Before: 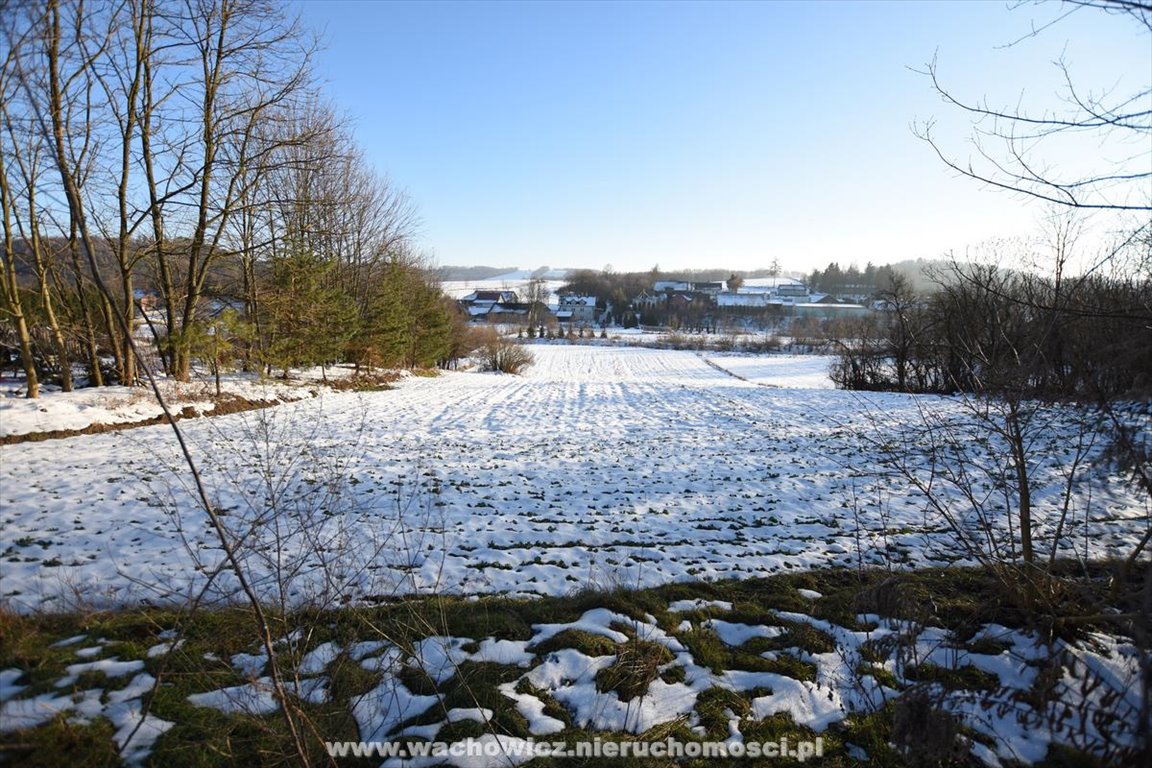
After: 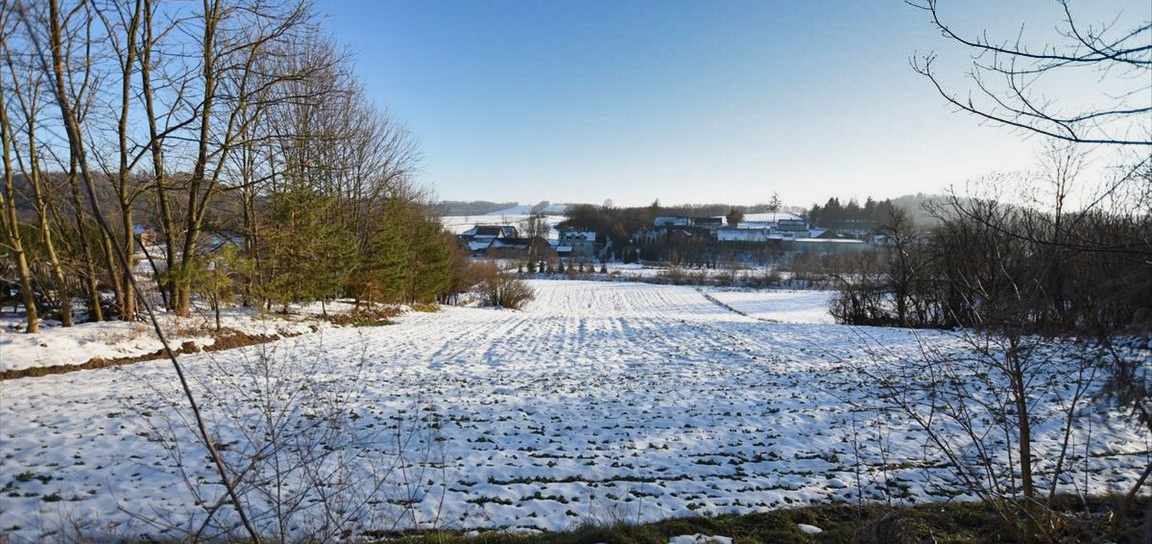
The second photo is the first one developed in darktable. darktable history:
crop and rotate: top 8.574%, bottom 20.527%
shadows and highlights: white point adjustment -3.79, highlights -63.35, soften with gaussian
